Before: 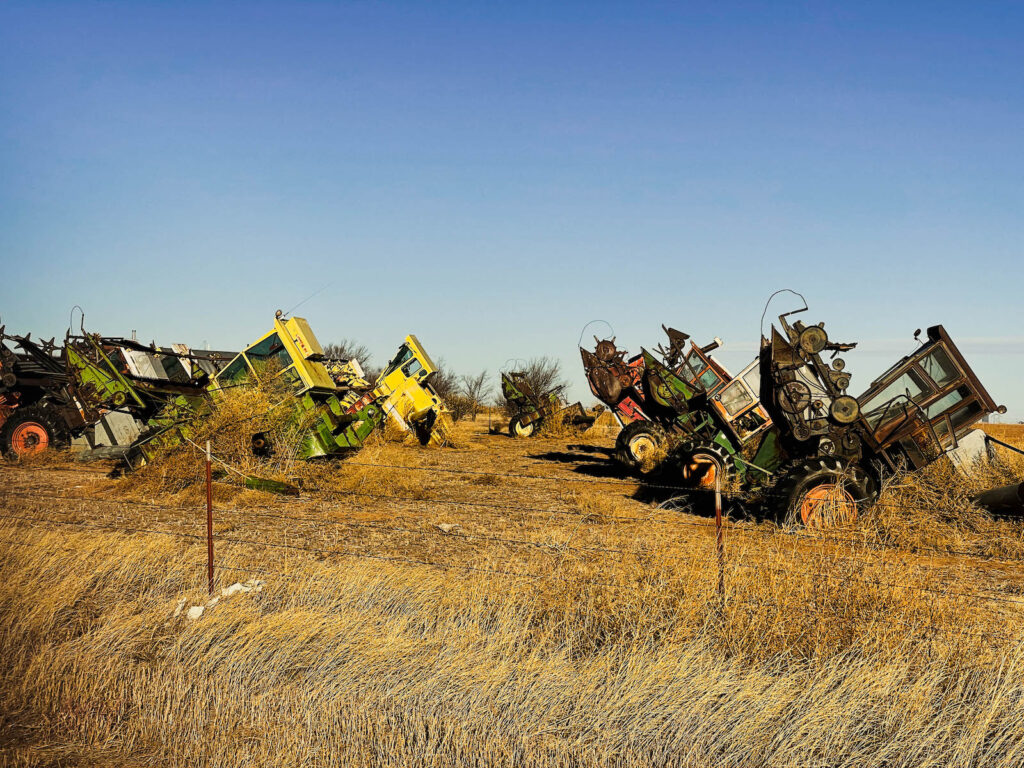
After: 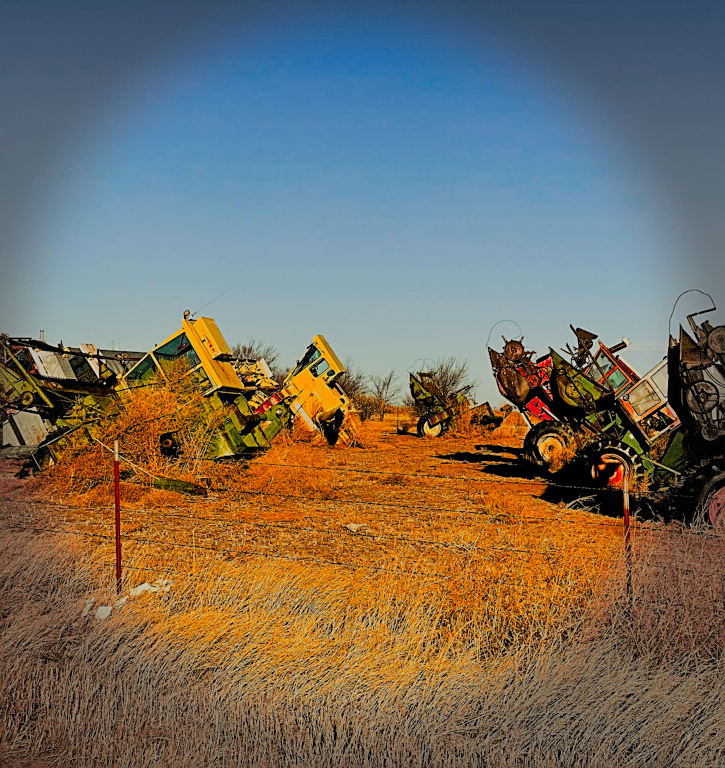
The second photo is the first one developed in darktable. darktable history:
color zones: curves: ch1 [(0.239, 0.552) (0.75, 0.5)]; ch2 [(0.25, 0.462) (0.749, 0.457)]
vignetting: fall-off start 76.55%, fall-off radius 27.05%, center (-0.031, -0.04), width/height ratio 0.966, dithering 8-bit output
filmic rgb: black relative exposure -8.87 EV, white relative exposure 4.98 EV, target black luminance 0%, hardness 3.78, latitude 66.72%, contrast 0.817, highlights saturation mix 11.45%, shadows ↔ highlights balance 20.65%, color science v4 (2020), iterations of high-quality reconstruction 10
crop and rotate: left 8.989%, right 20.139%
sharpen: on, module defaults
